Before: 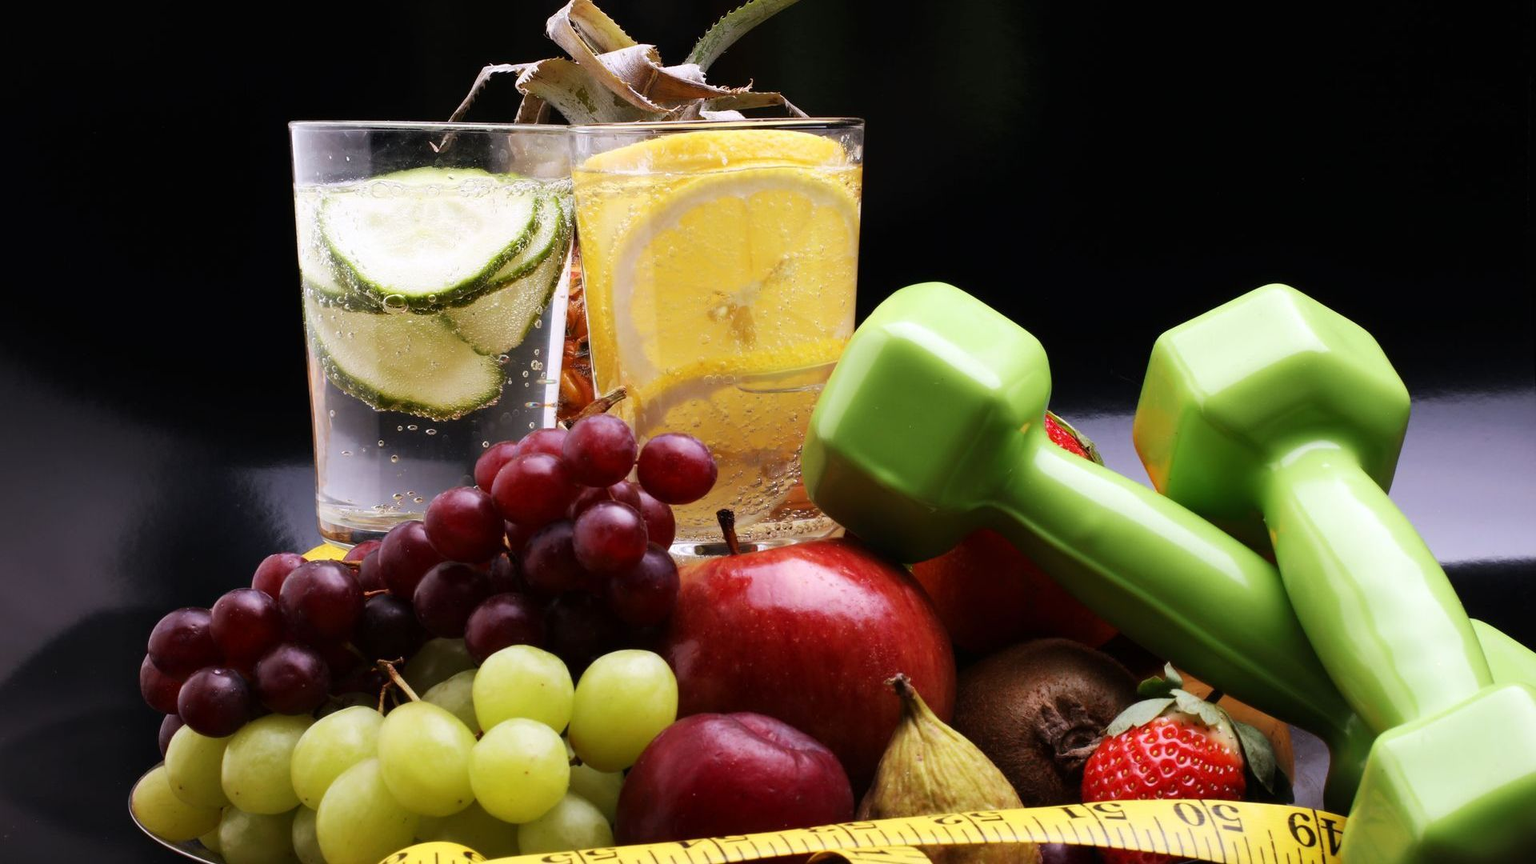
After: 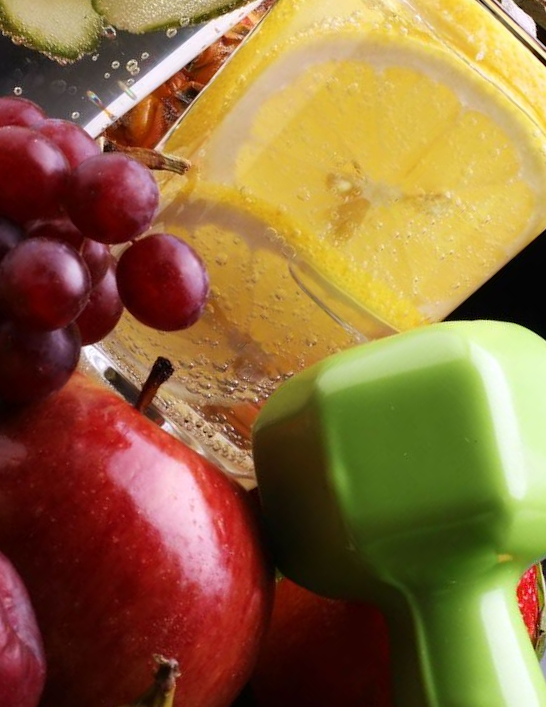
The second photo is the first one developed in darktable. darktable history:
tone equalizer: on, module defaults
crop and rotate: angle -45.57°, top 16.175%, right 0.931%, bottom 11.638%
